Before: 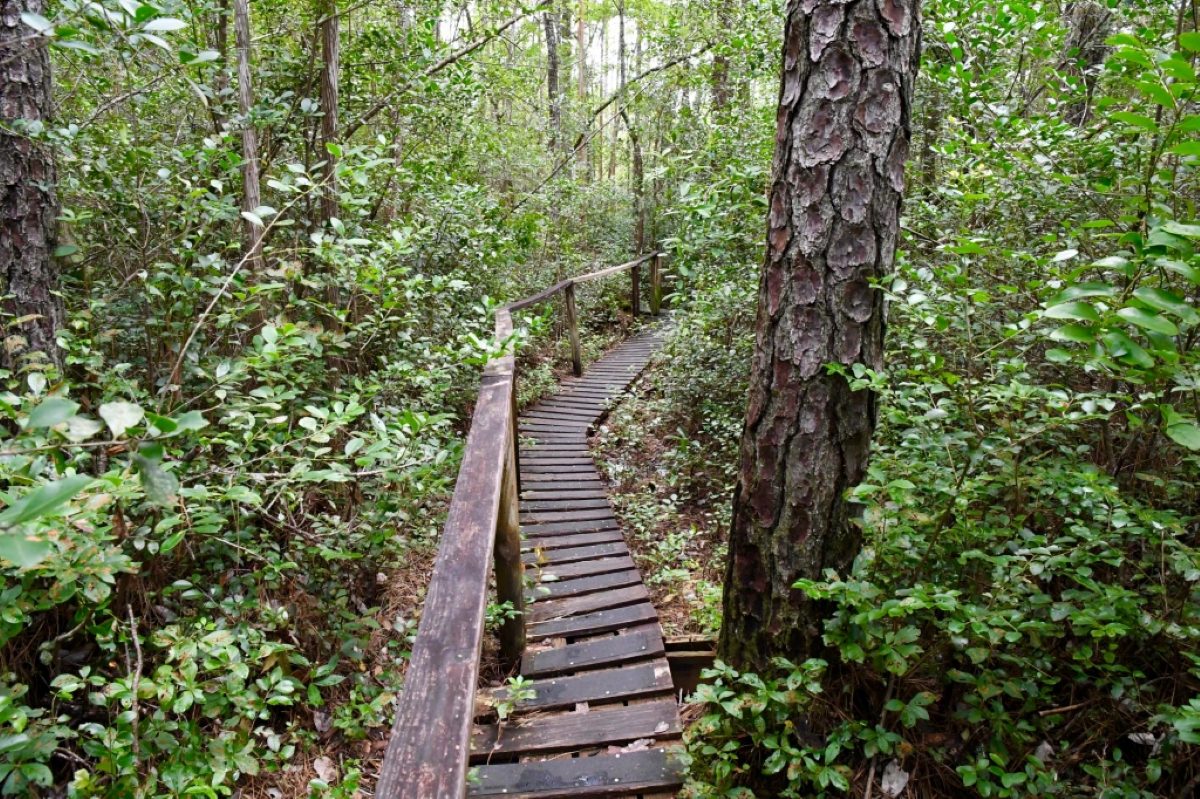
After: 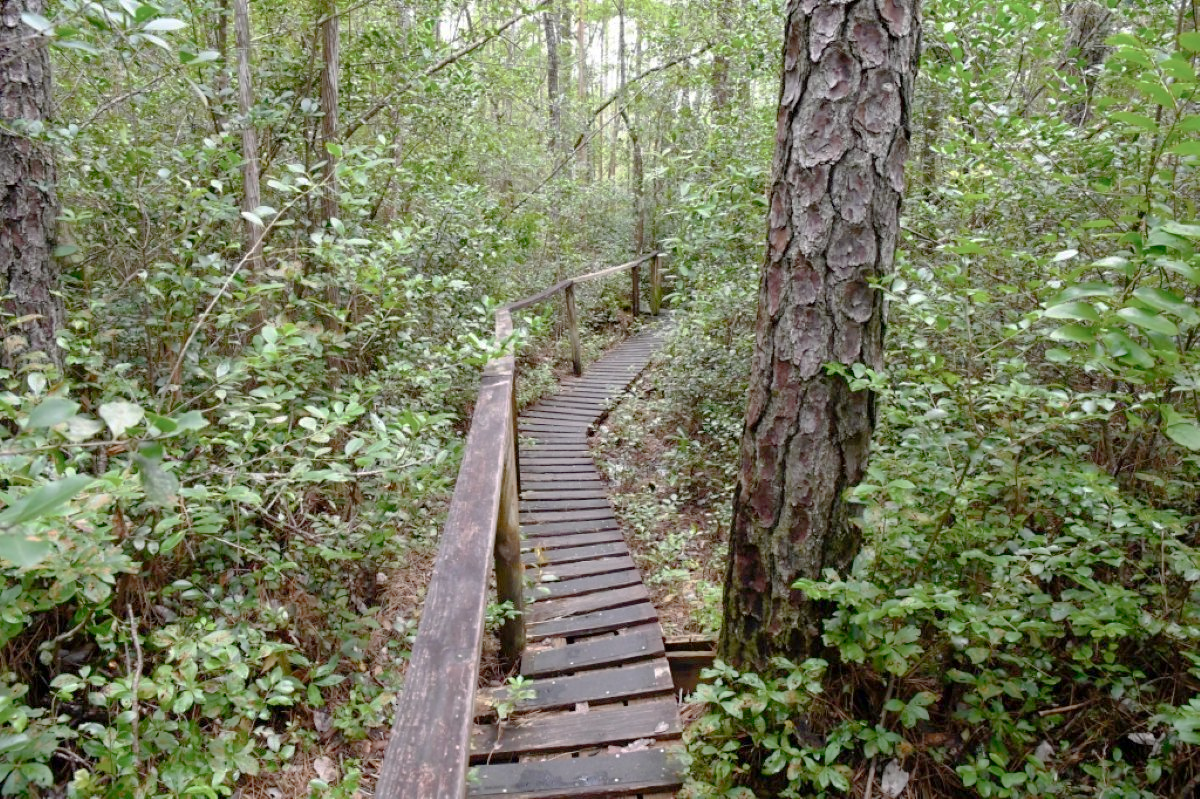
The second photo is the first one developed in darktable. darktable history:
tone curve: curves: ch0 [(0, 0) (0.004, 0.008) (0.077, 0.156) (0.169, 0.29) (0.774, 0.774) (1, 1)], preserve colors none
